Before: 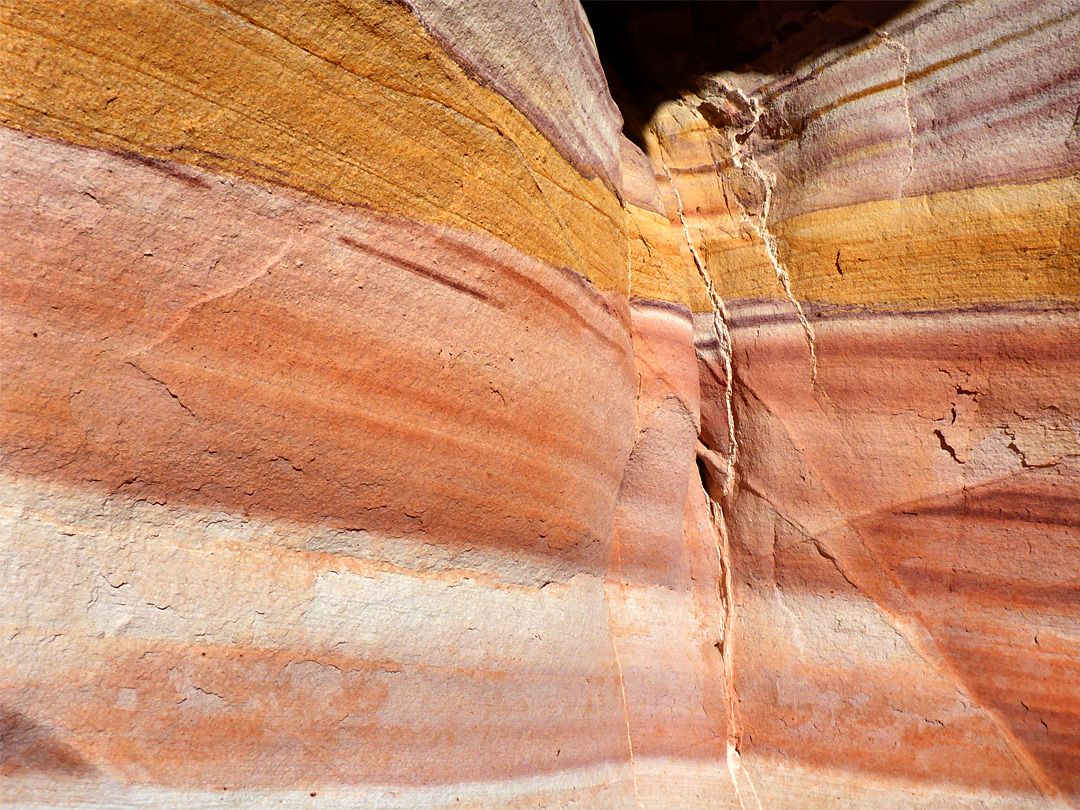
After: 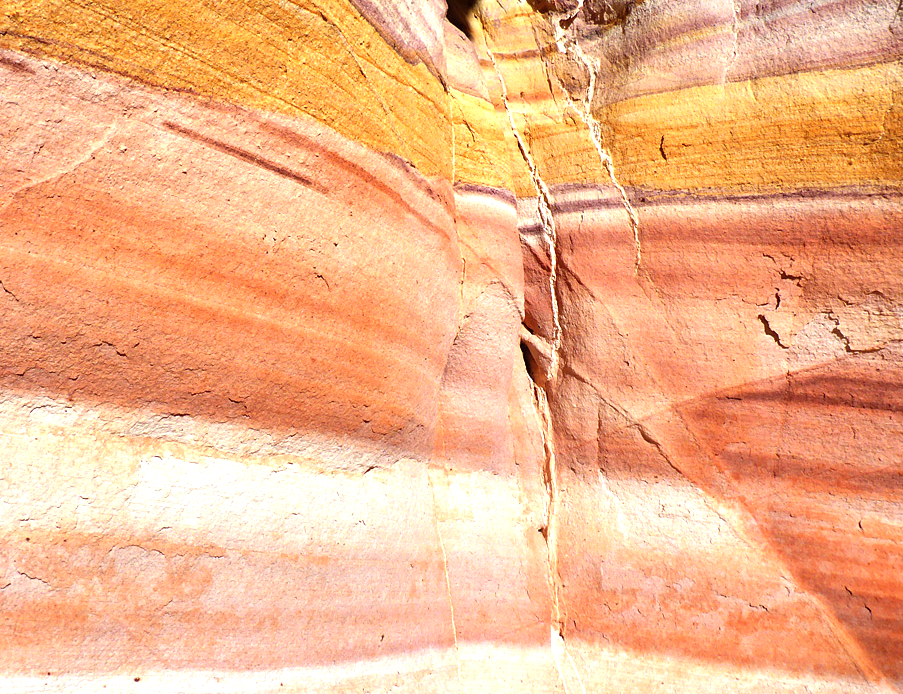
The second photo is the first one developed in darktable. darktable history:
crop: left 16.315%, top 14.246%
exposure: black level correction 0, exposure 0.7 EV, compensate exposure bias true, compensate highlight preservation false
